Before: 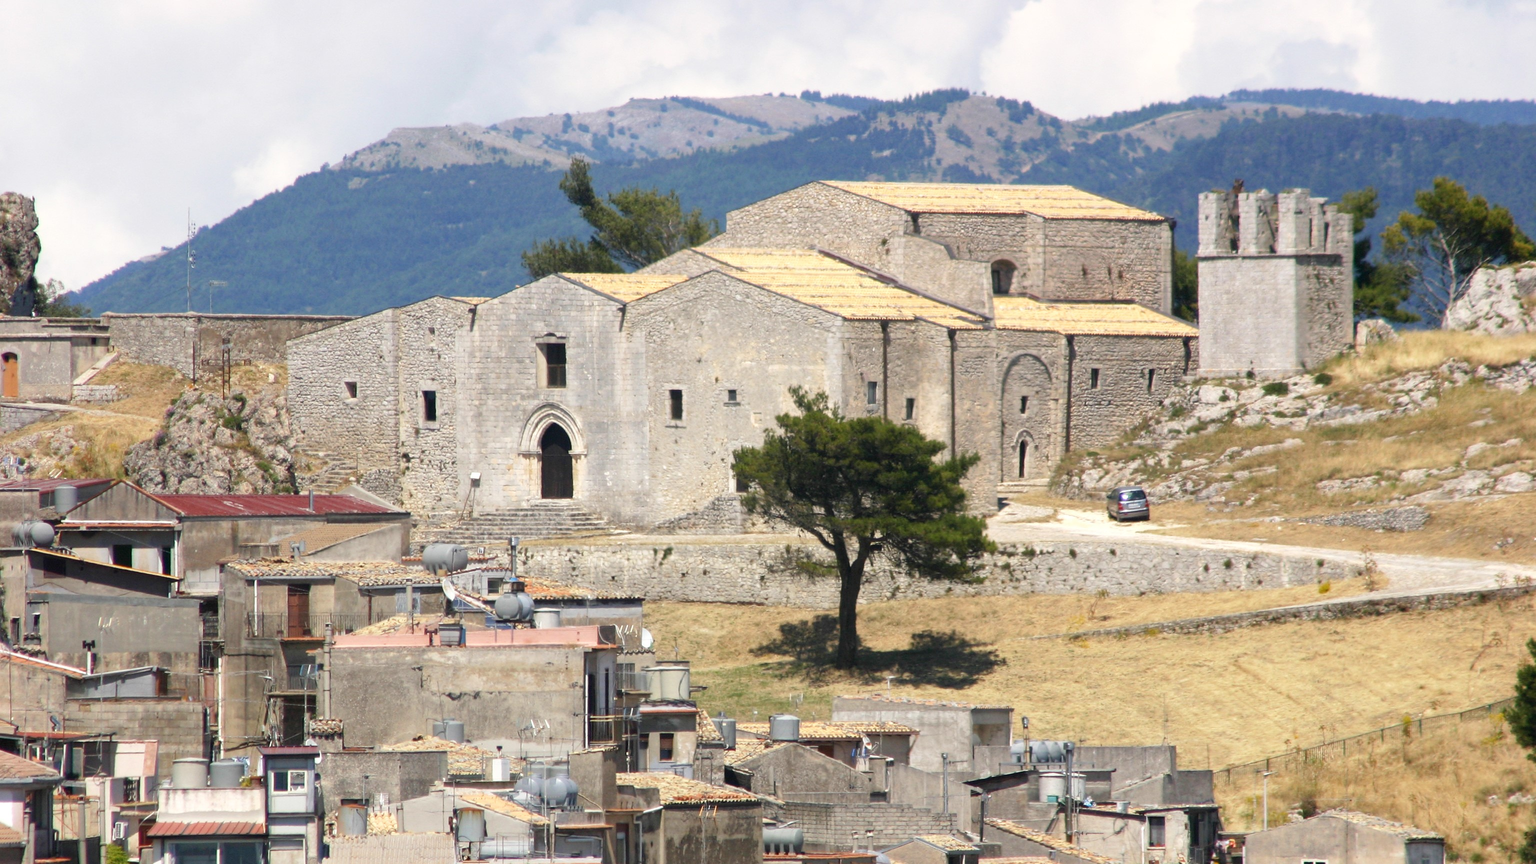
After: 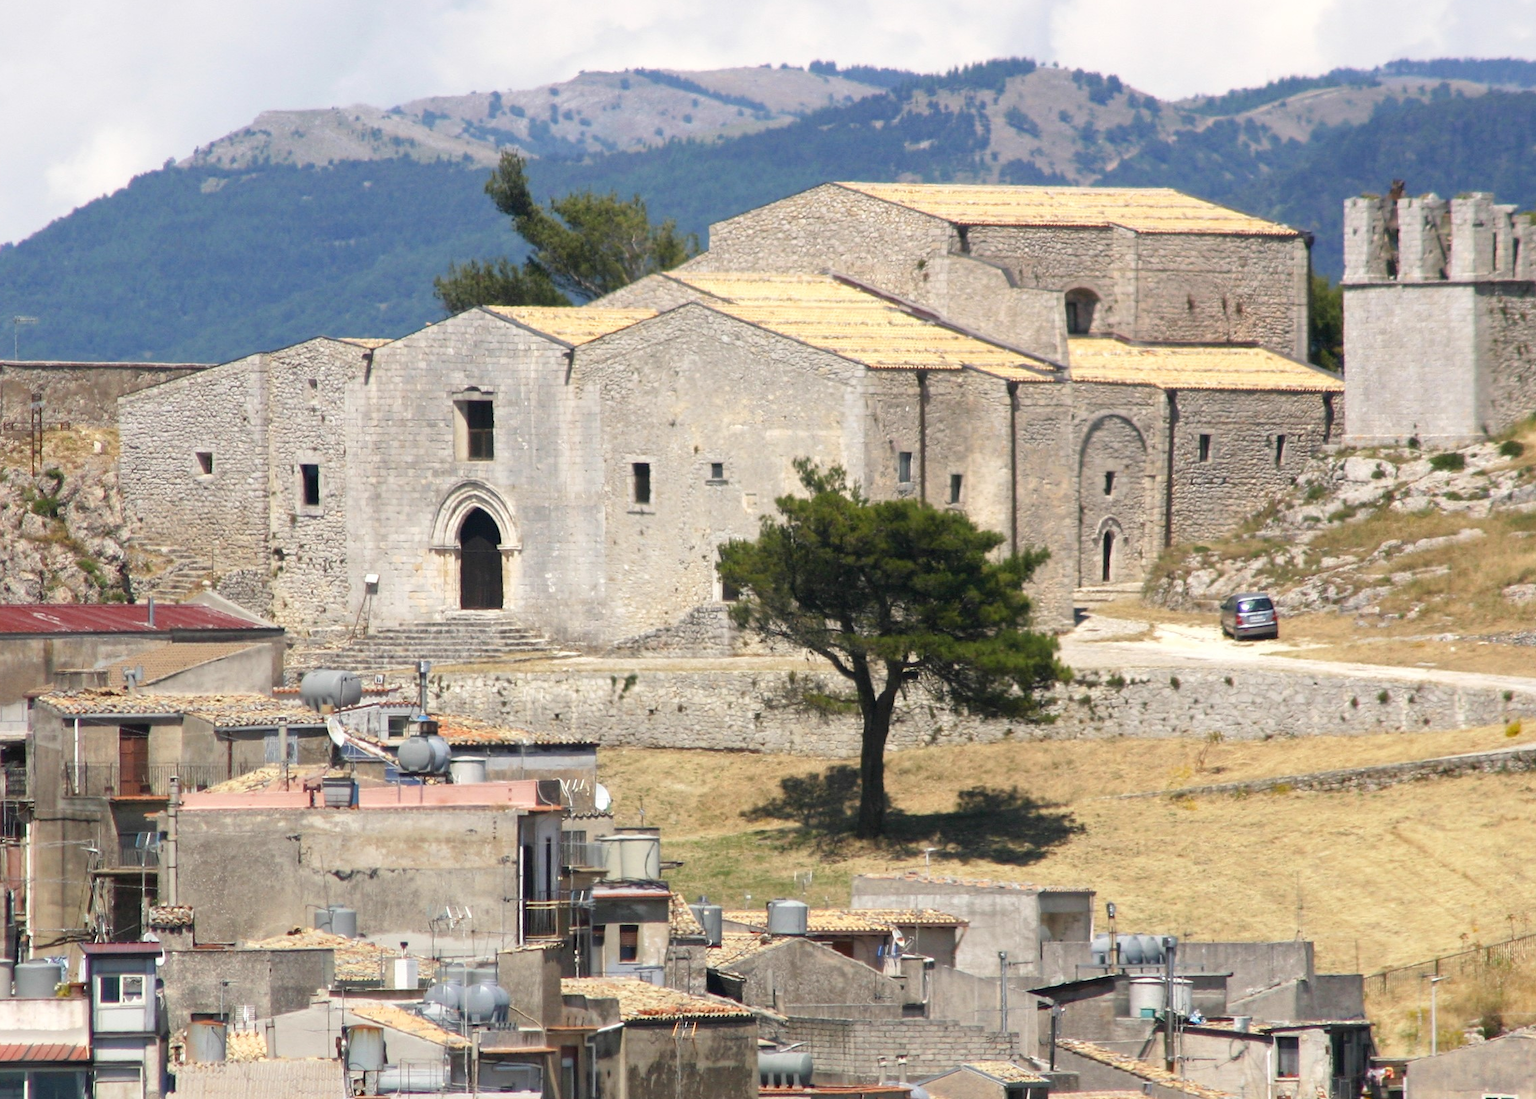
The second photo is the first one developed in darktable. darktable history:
crop and rotate: left 12.979%, top 5.296%, right 12.63%
